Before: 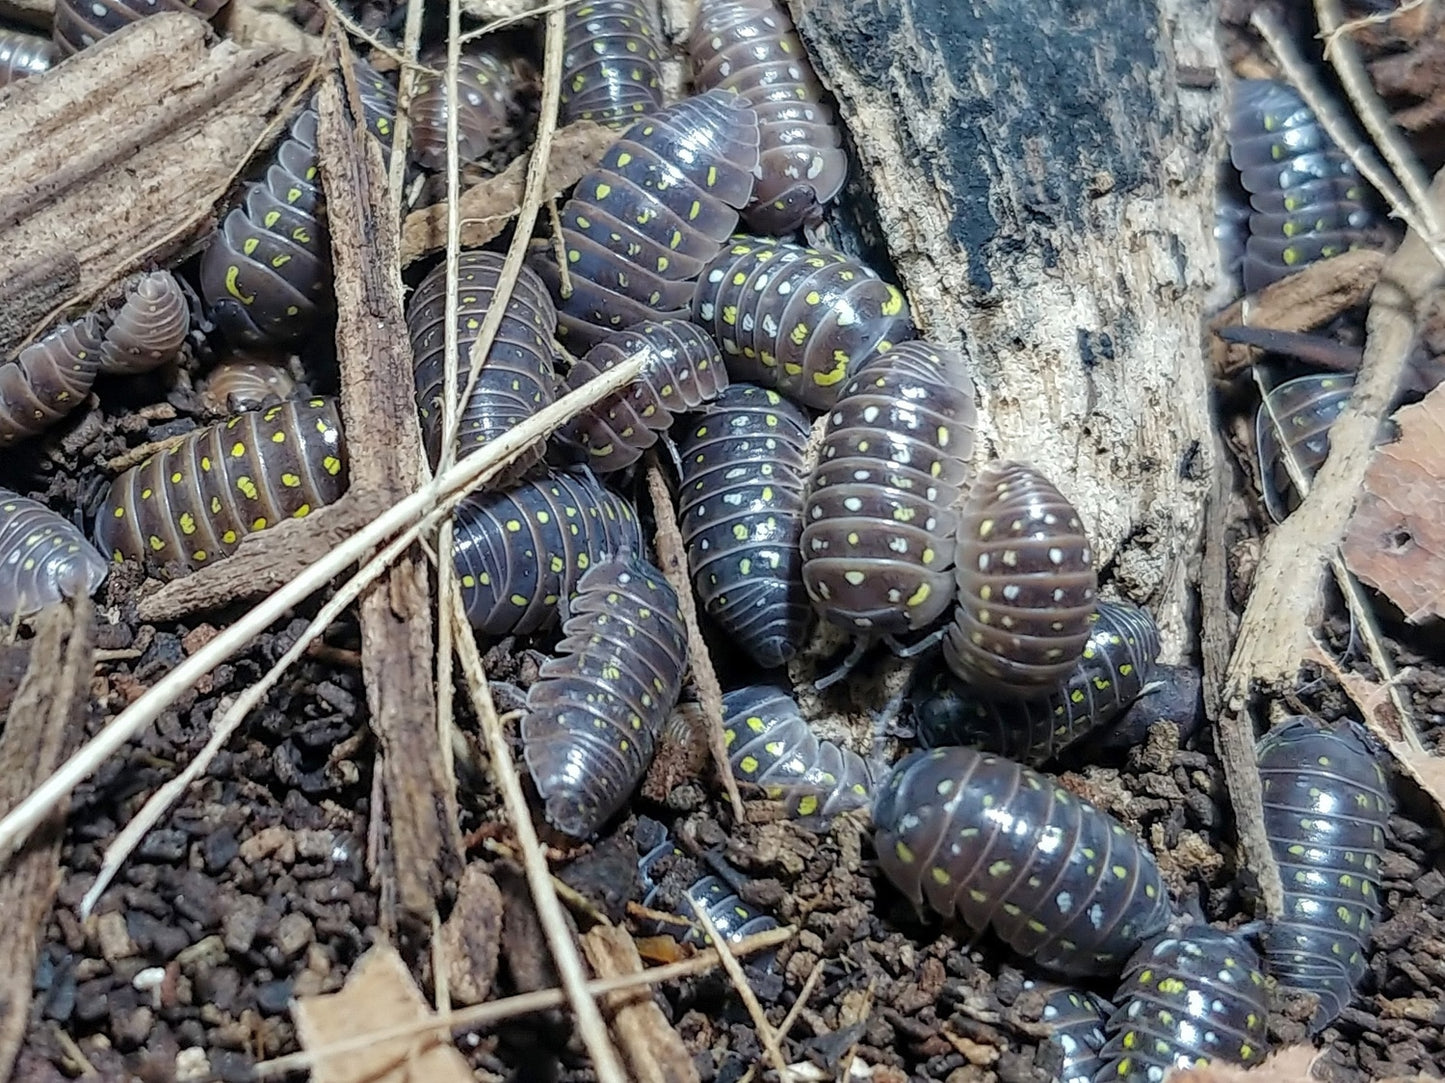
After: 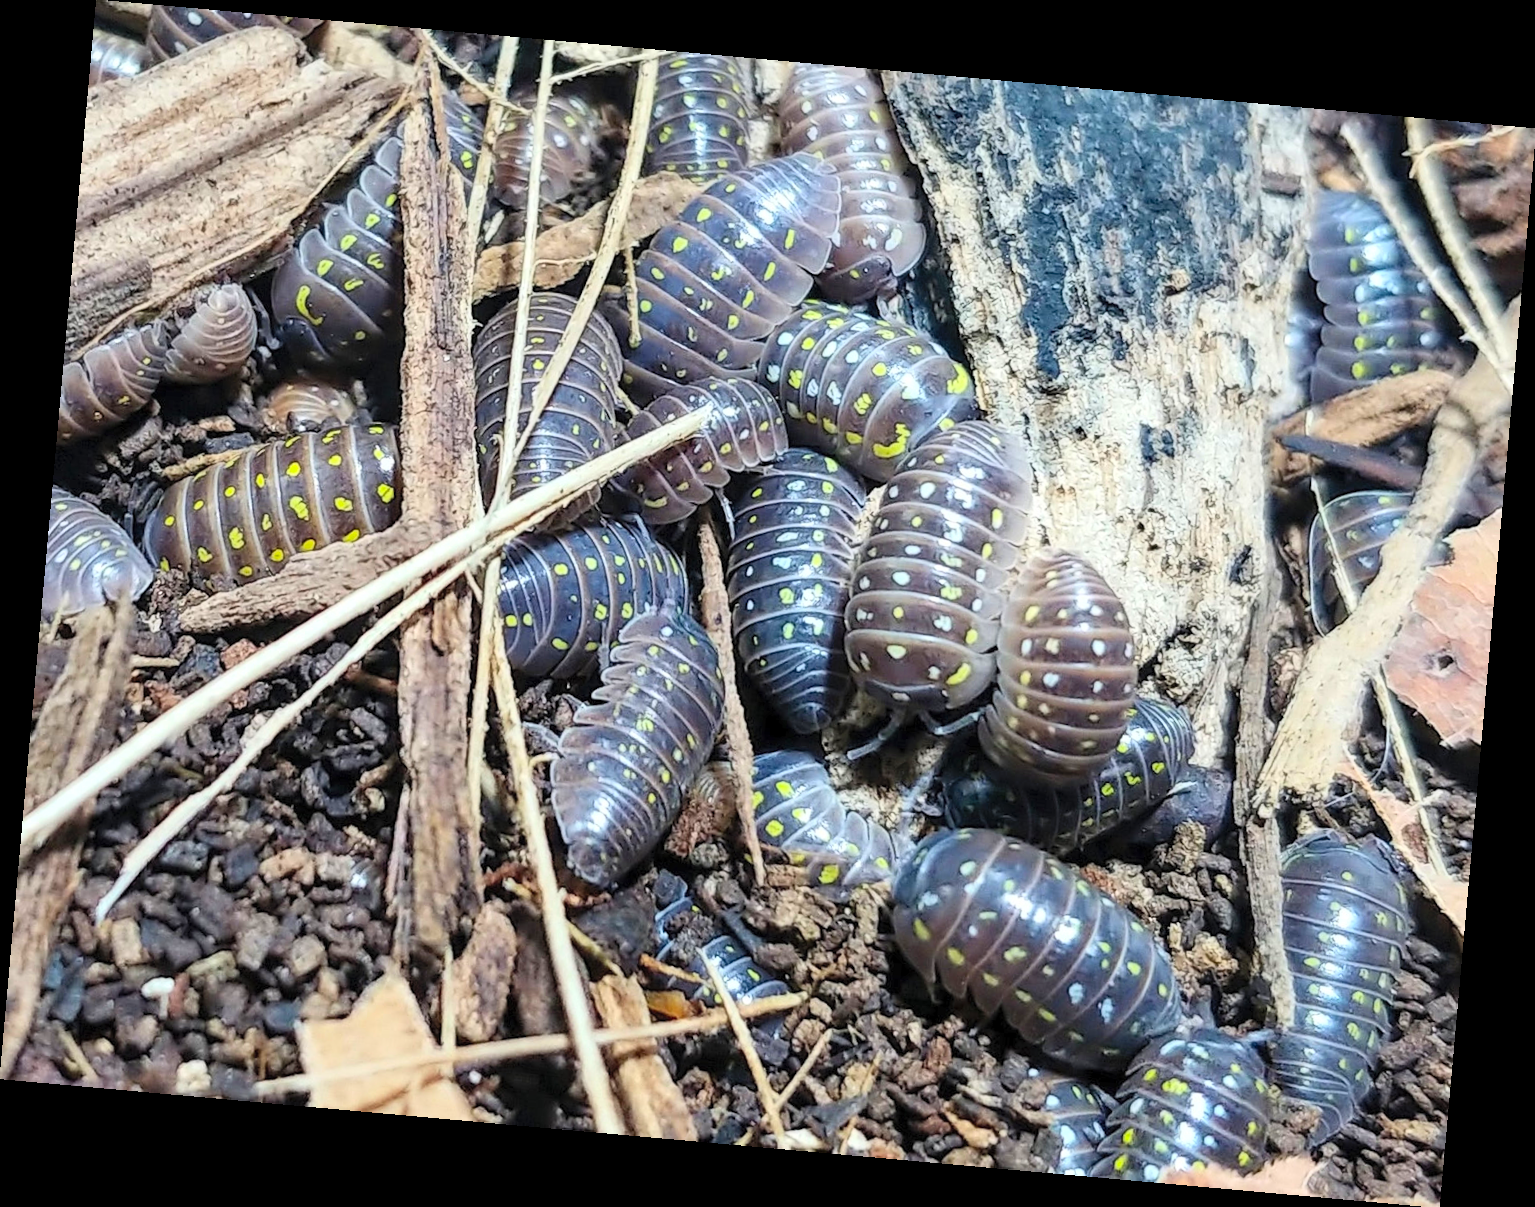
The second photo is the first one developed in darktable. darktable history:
contrast brightness saturation: contrast 0.24, brightness 0.26, saturation 0.39
rotate and perspective: rotation 5.12°, automatic cropping off
